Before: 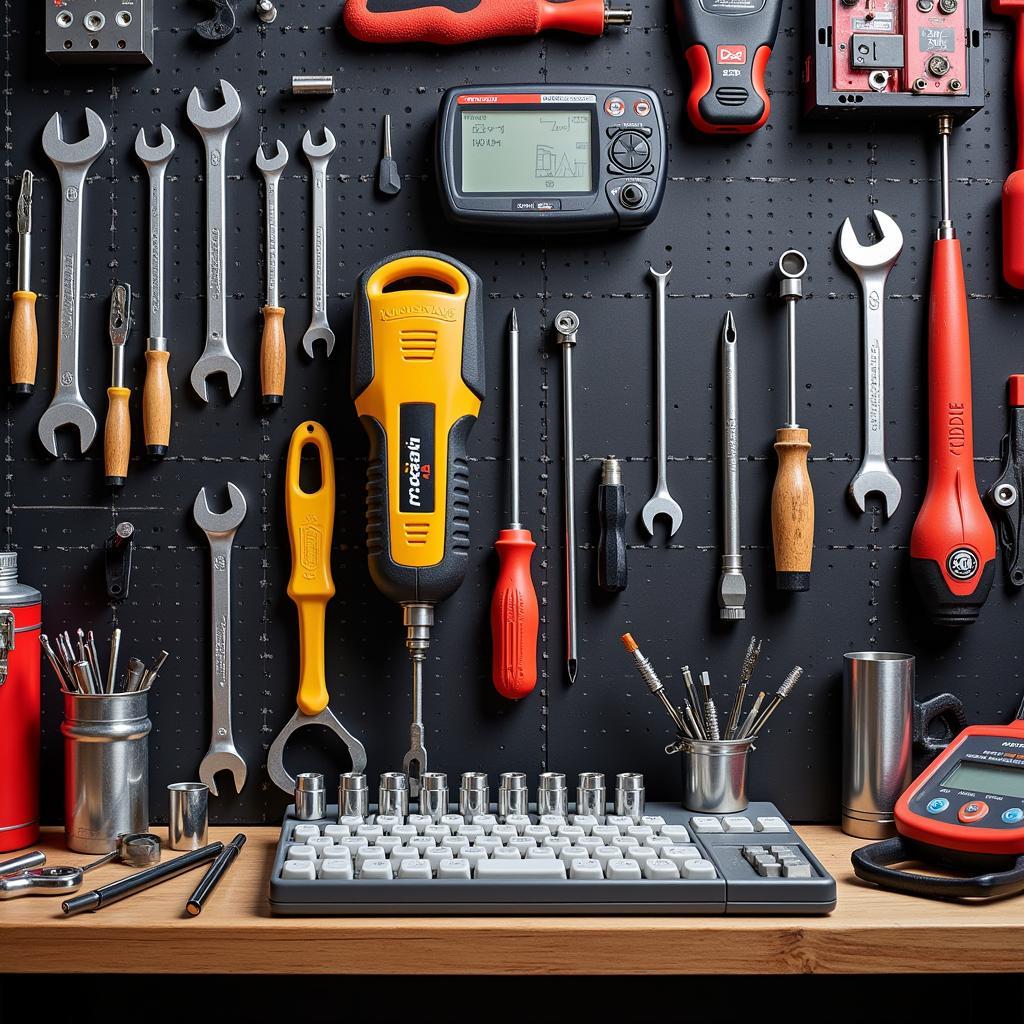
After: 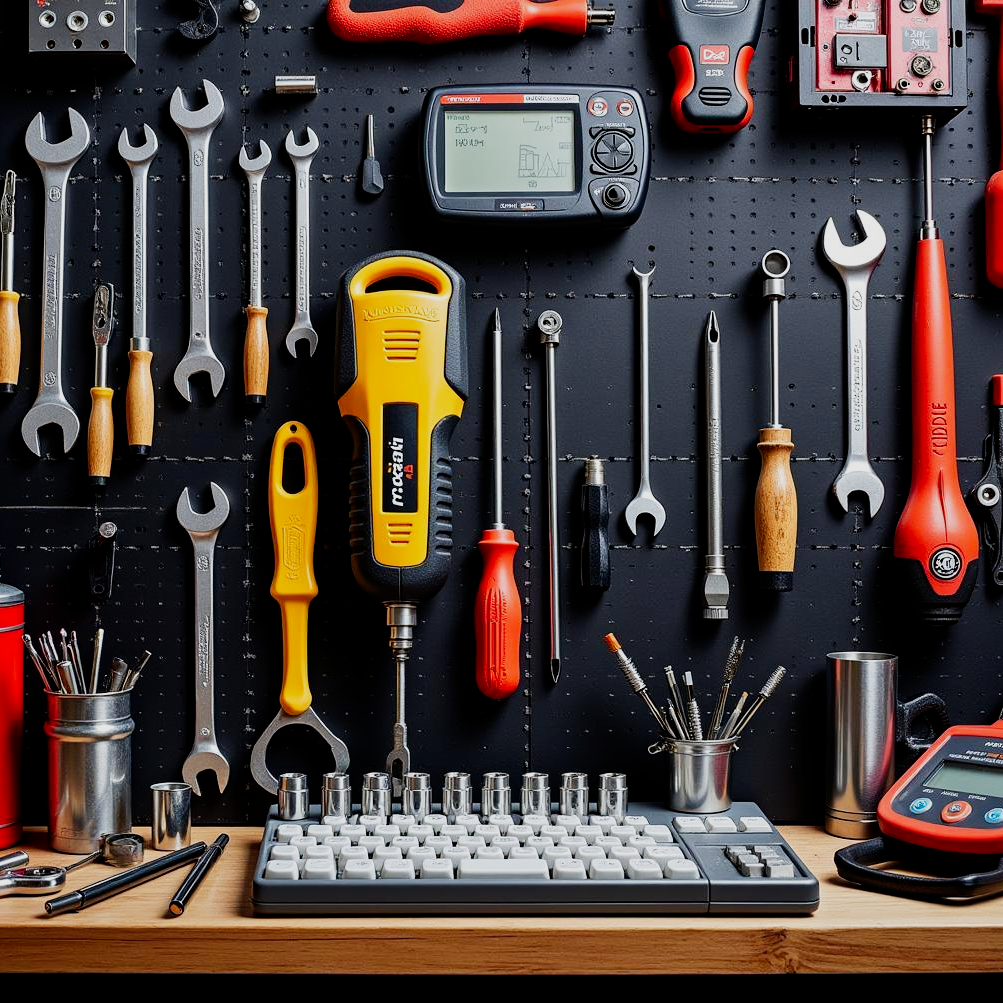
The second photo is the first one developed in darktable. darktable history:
crop: left 1.743%, right 0.268%, bottom 2.011%
filmic rgb: black relative exposure -16 EV, white relative exposure 5.31 EV, hardness 5.9, contrast 1.25, preserve chrominance no, color science v5 (2021)
